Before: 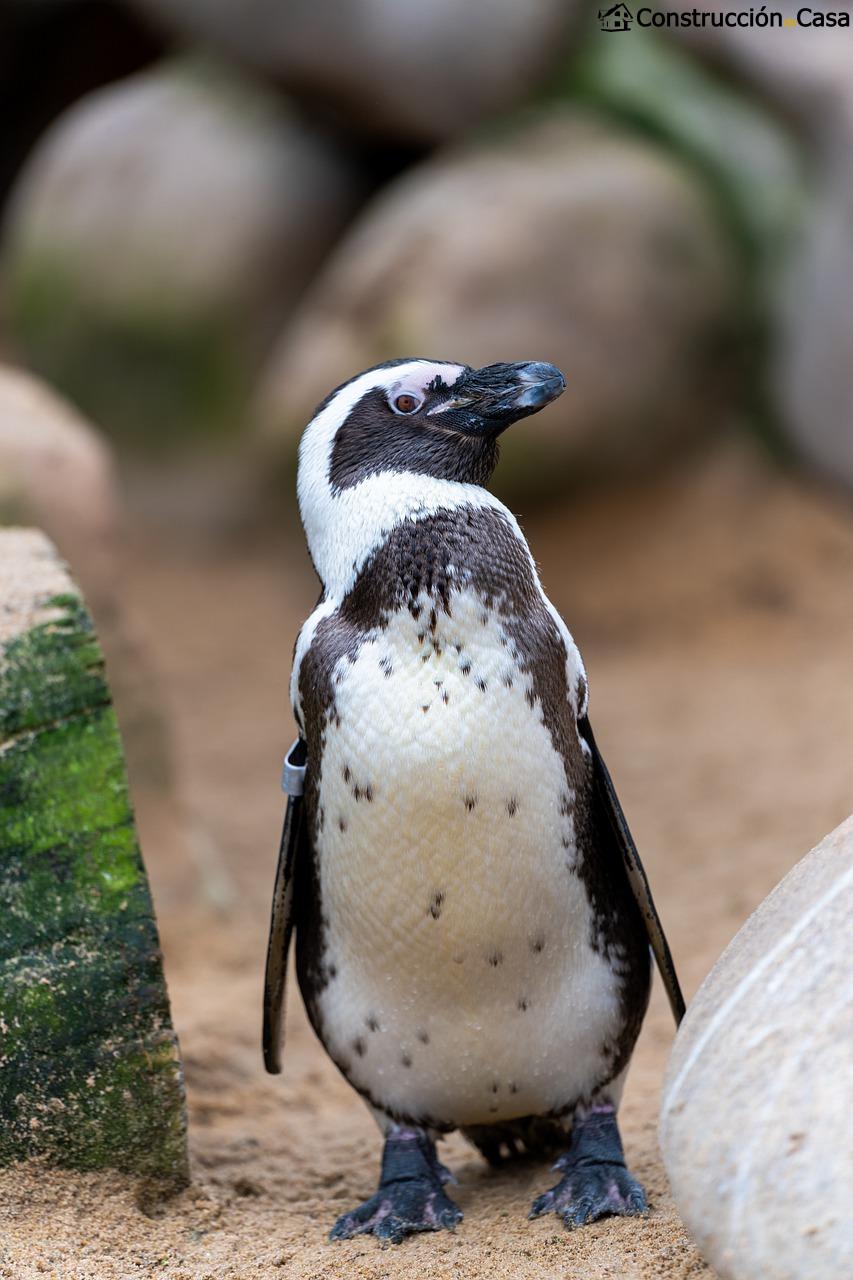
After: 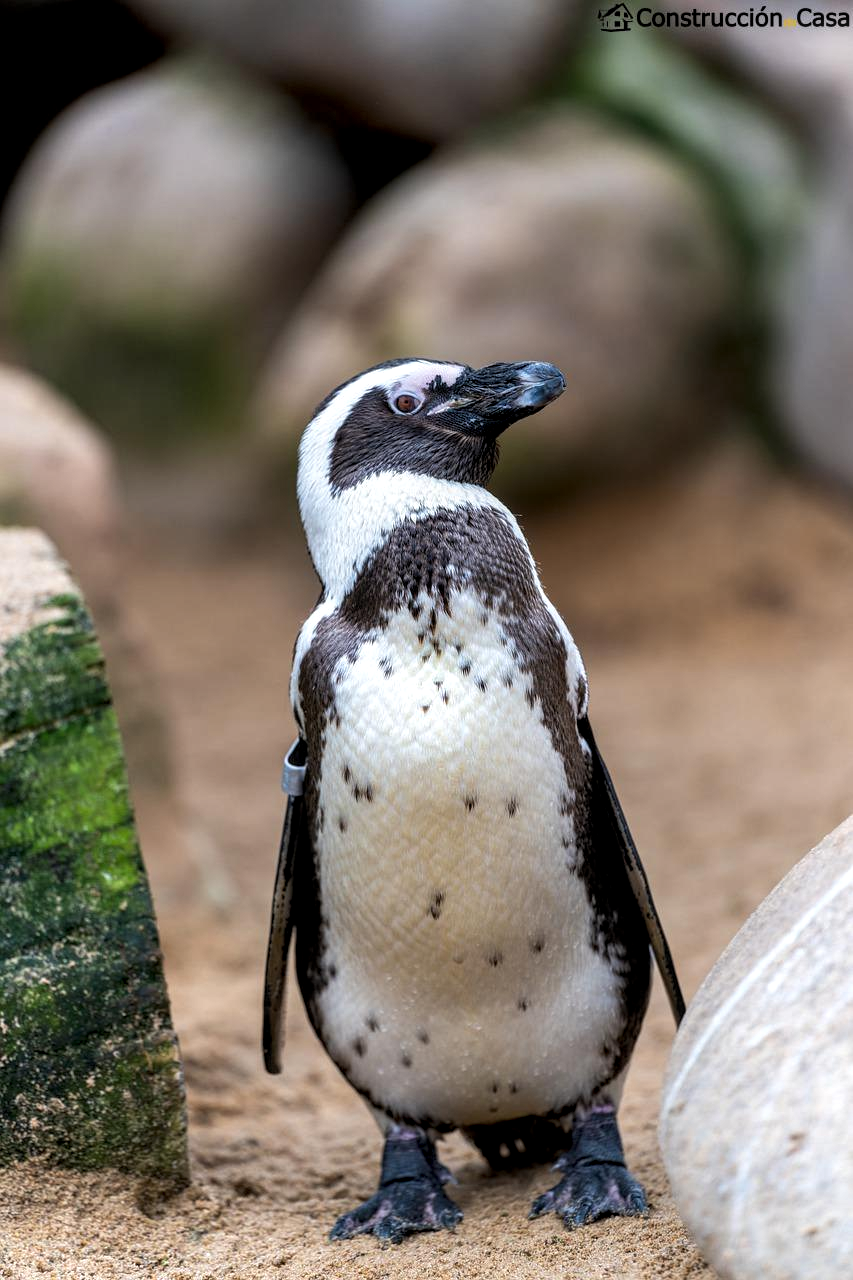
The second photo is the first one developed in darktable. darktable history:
levels: levels [0.016, 0.492, 0.969]
base curve: preserve colors none
local contrast: detail 130%
